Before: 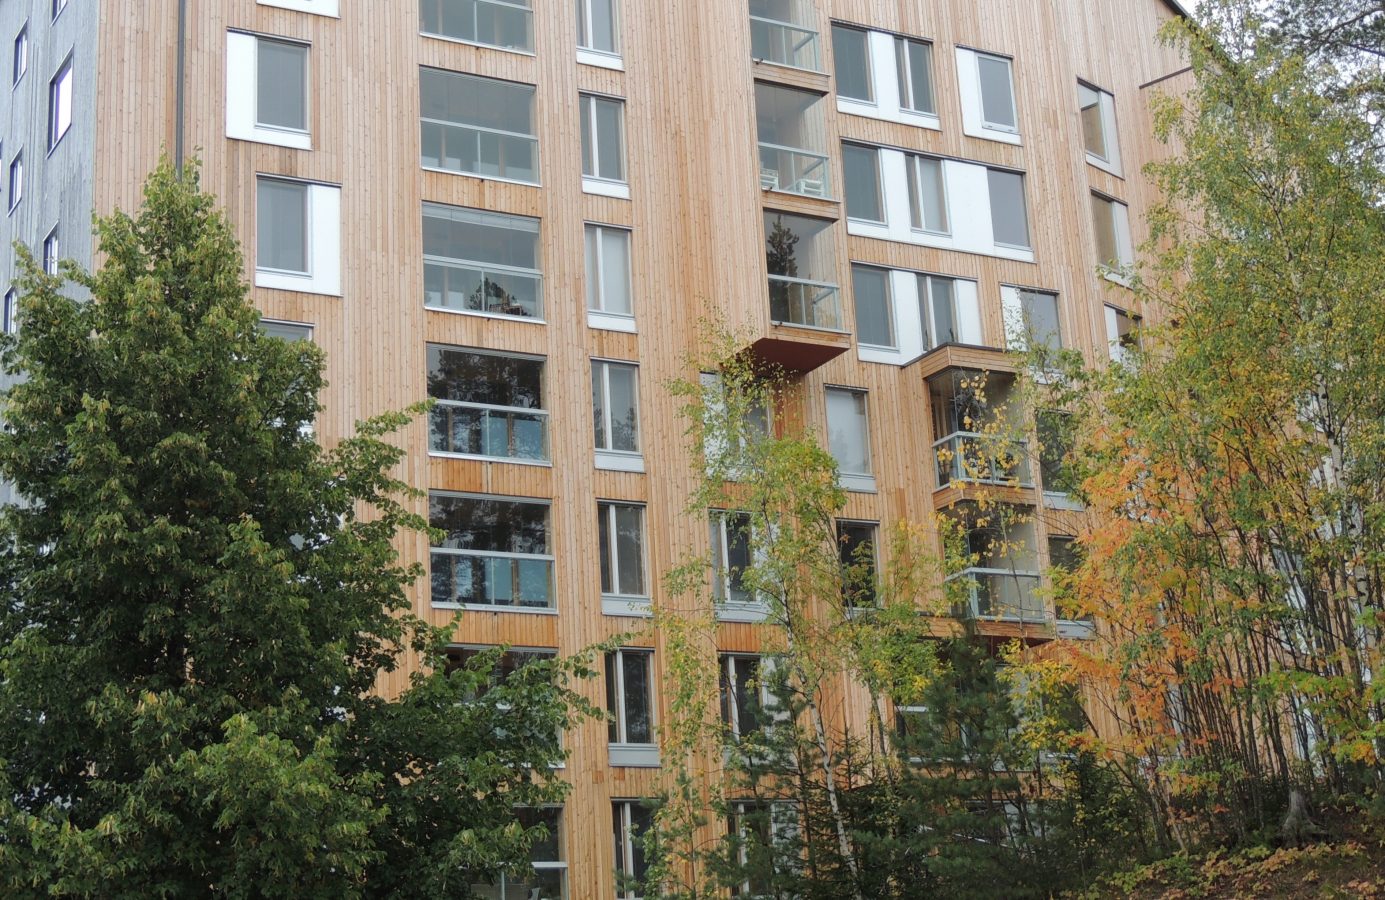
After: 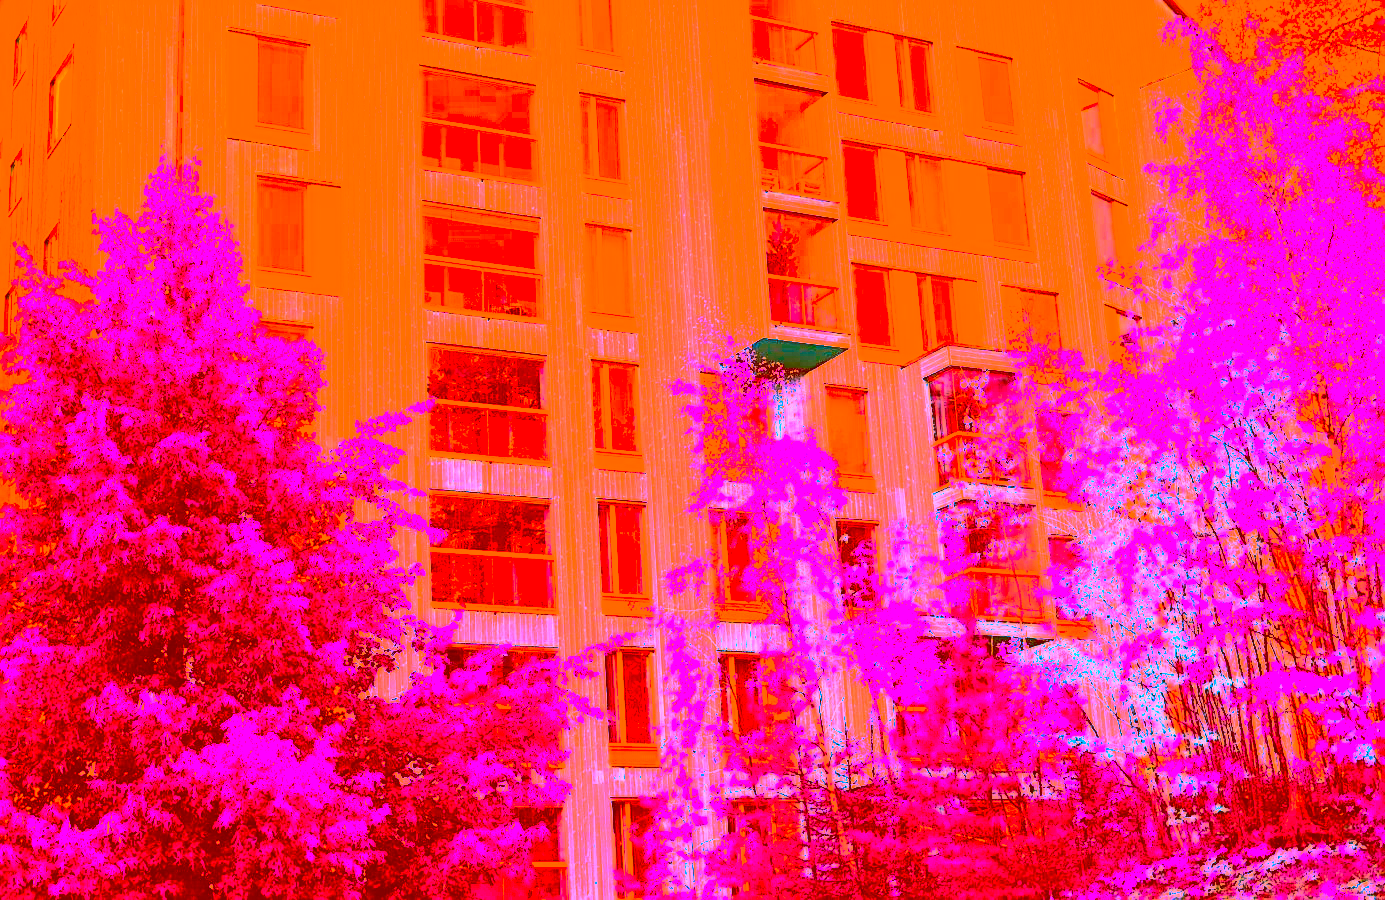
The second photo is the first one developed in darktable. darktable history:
tone equalizer: -8 EV 0.041 EV, edges refinement/feathering 500, mask exposure compensation -1.57 EV, preserve details no
base curve: curves: ch0 [(0, 0) (0, 0) (0.002, 0.001) (0.008, 0.003) (0.019, 0.011) (0.037, 0.037) (0.064, 0.11) (0.102, 0.232) (0.152, 0.379) (0.216, 0.524) (0.296, 0.665) (0.394, 0.789) (0.512, 0.881) (0.651, 0.945) (0.813, 0.986) (1, 1)], preserve colors none
contrast brightness saturation: contrast 0.197, brightness 0.167, saturation 0.217
exposure: black level correction 0, exposure 0.934 EV, compensate exposure bias true, compensate highlight preservation false
color correction: highlights a* -39.37, highlights b* -39.5, shadows a* -39.89, shadows b* -39.72, saturation -2.97
sharpen: on, module defaults
